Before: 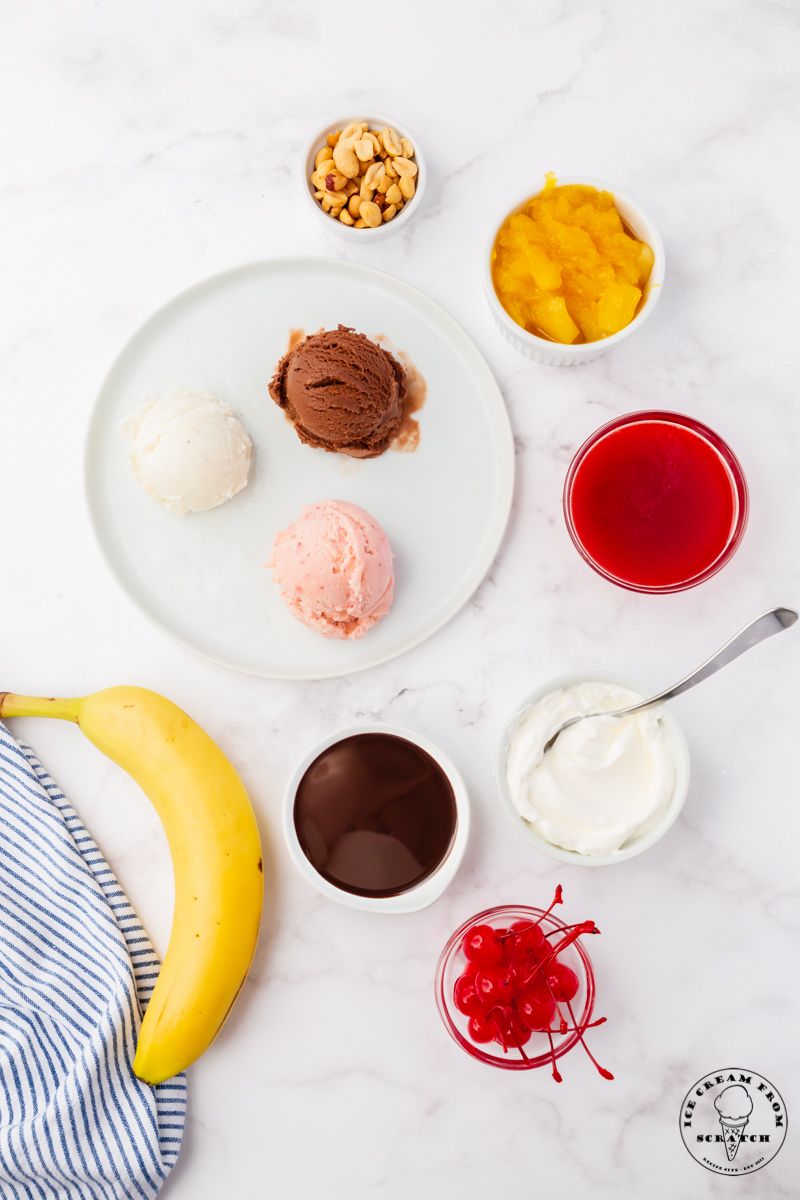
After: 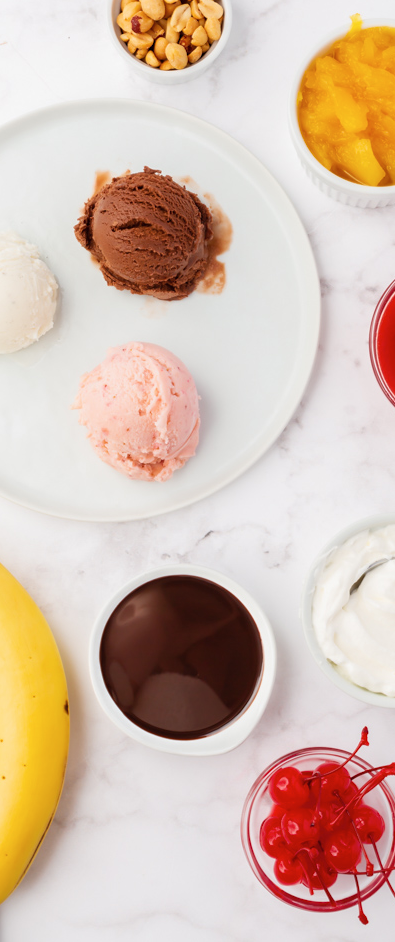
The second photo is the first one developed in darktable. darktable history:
contrast brightness saturation: saturation -0.05
crop and rotate: angle 0.02°, left 24.353%, top 13.219%, right 26.156%, bottom 8.224%
